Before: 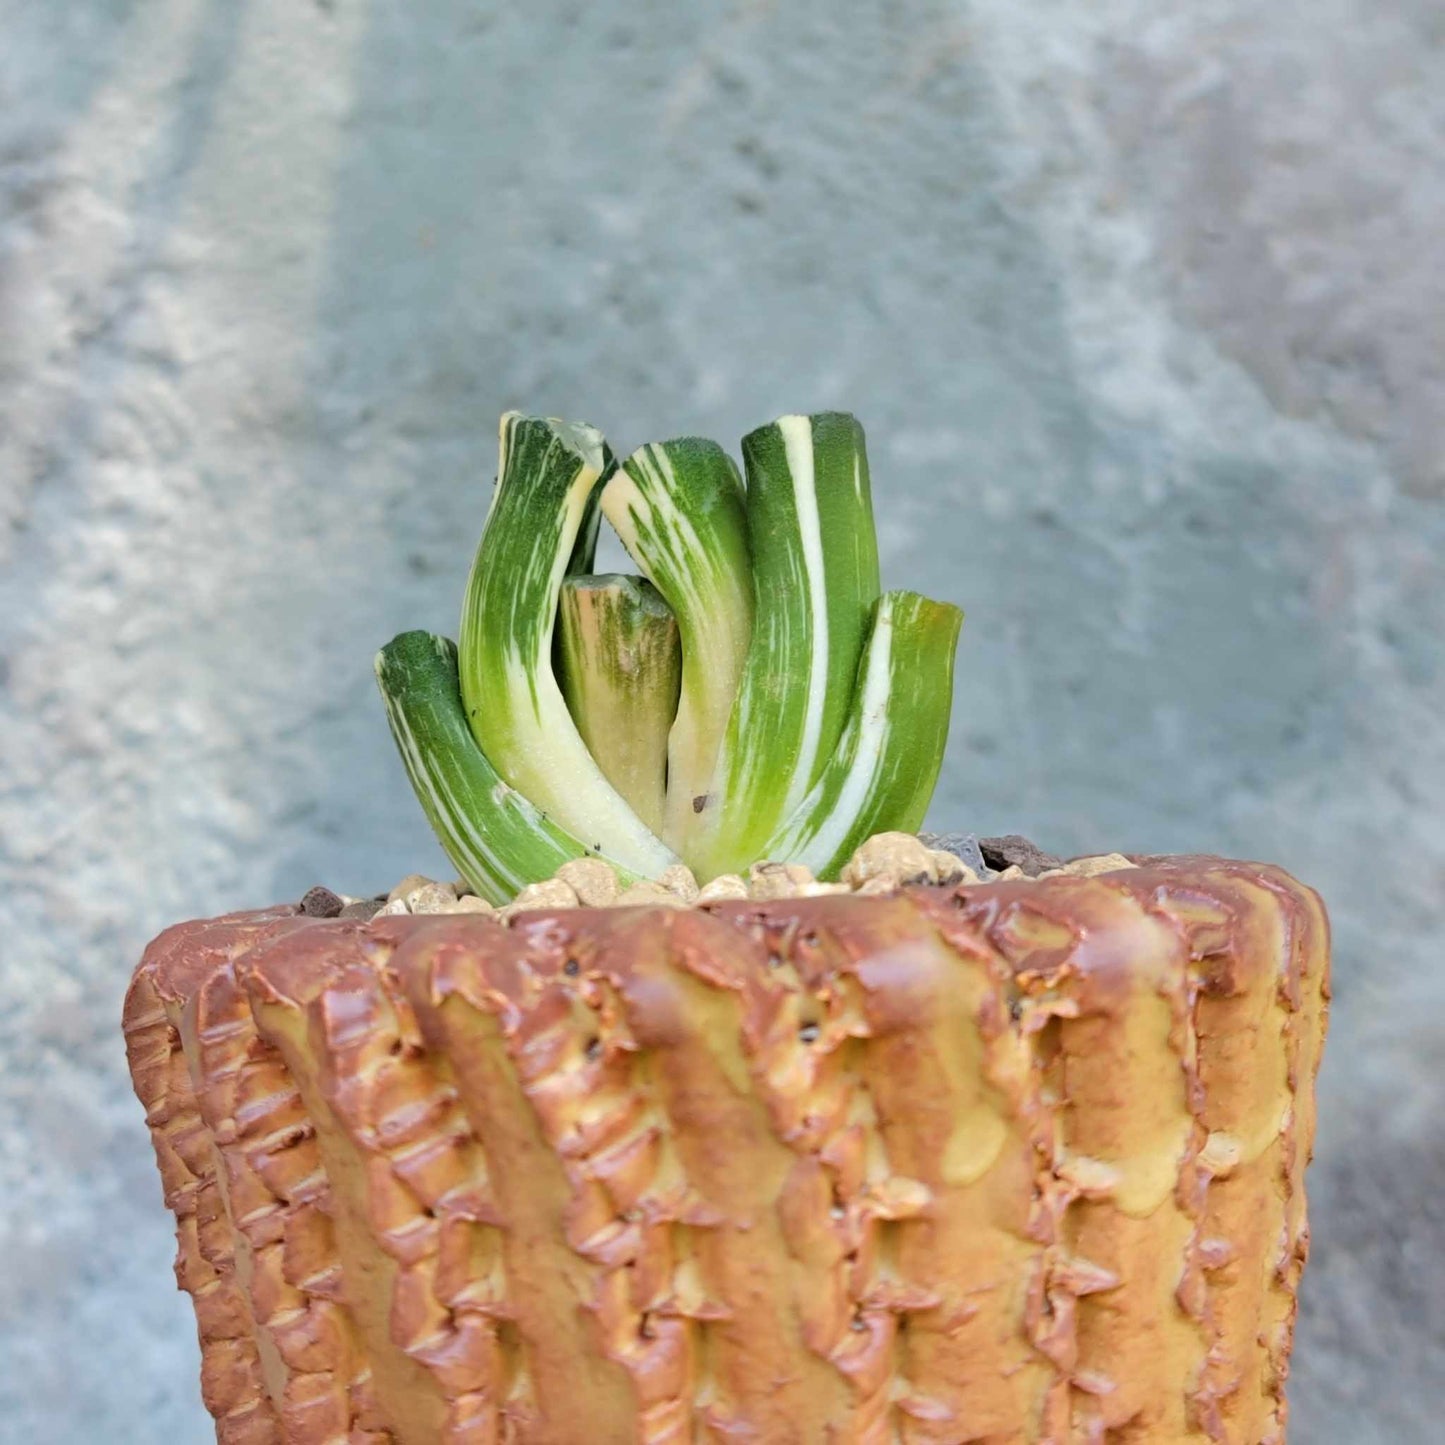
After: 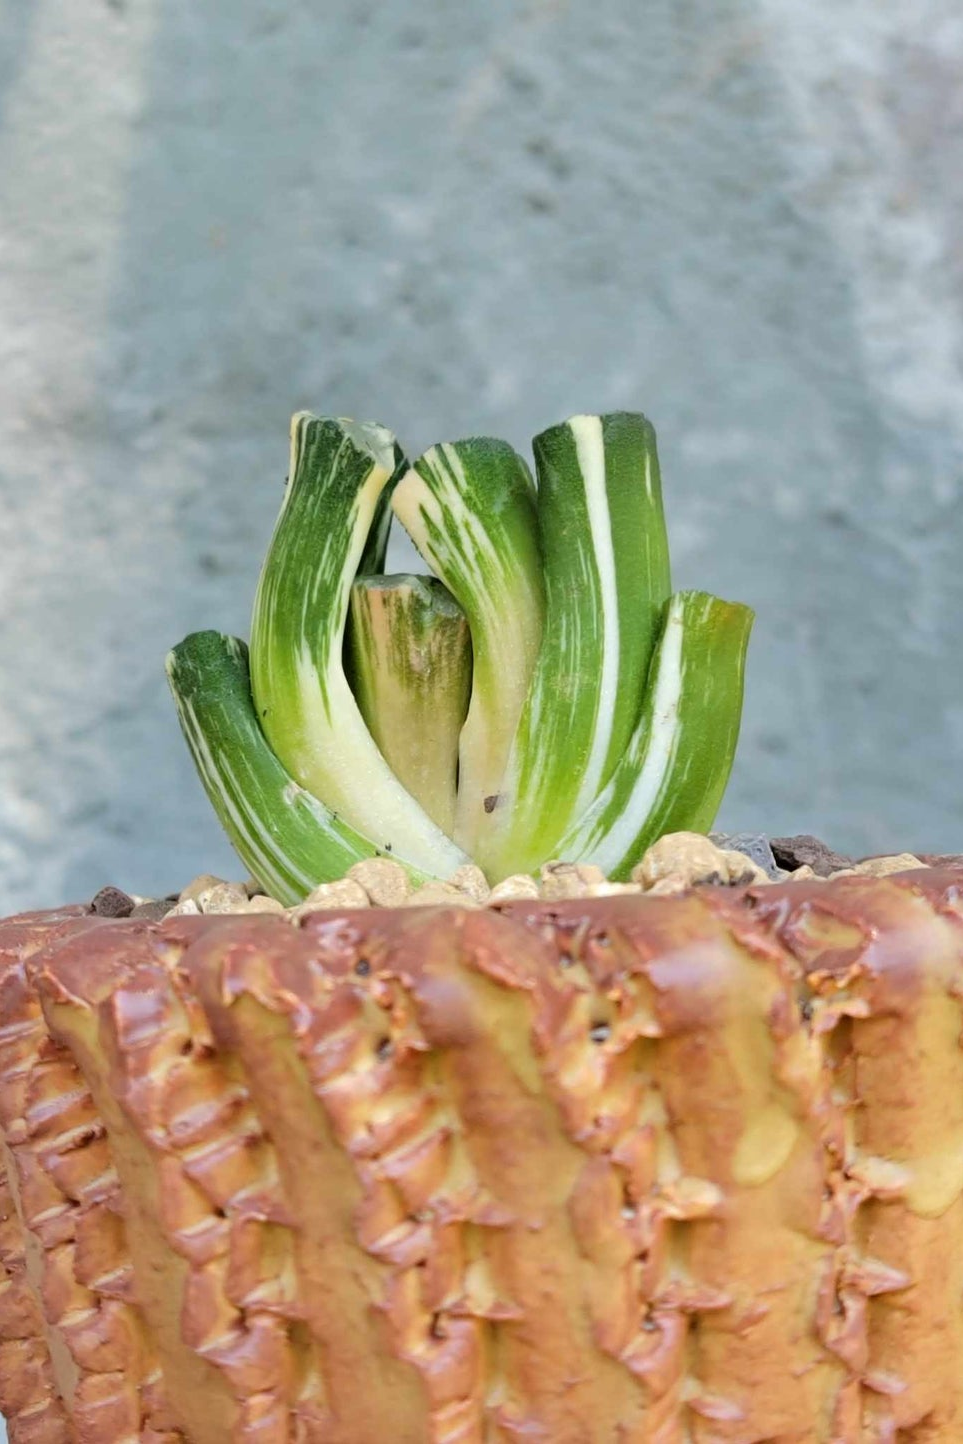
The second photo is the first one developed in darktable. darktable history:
crop and rotate: left 14.492%, right 18.798%
